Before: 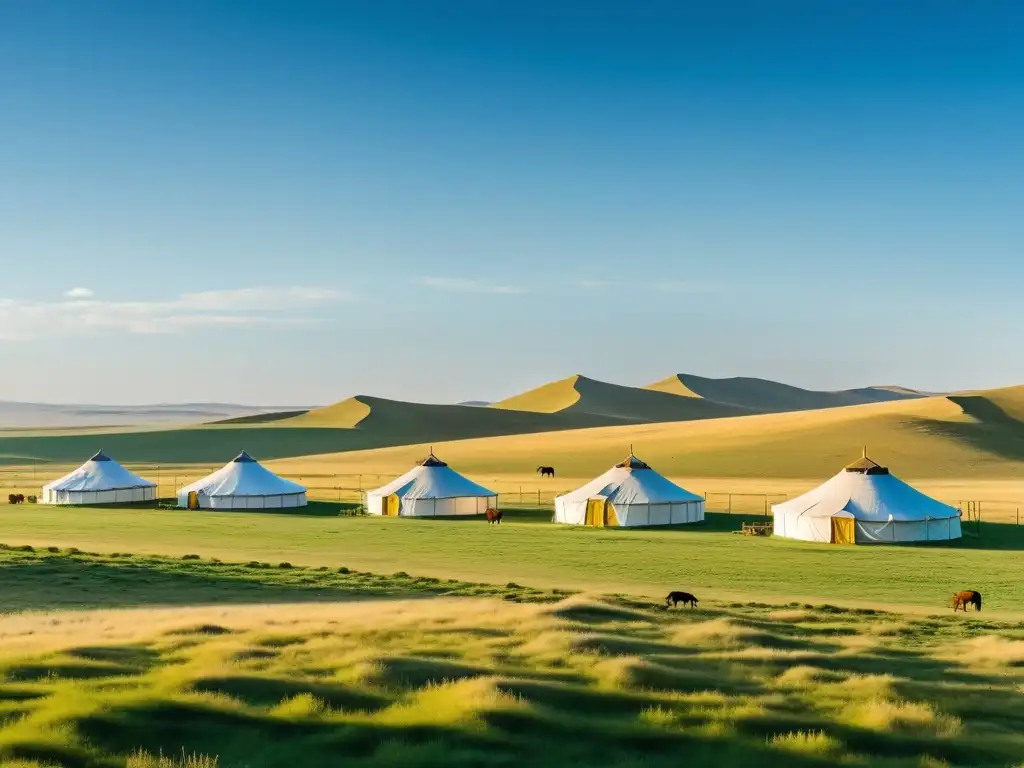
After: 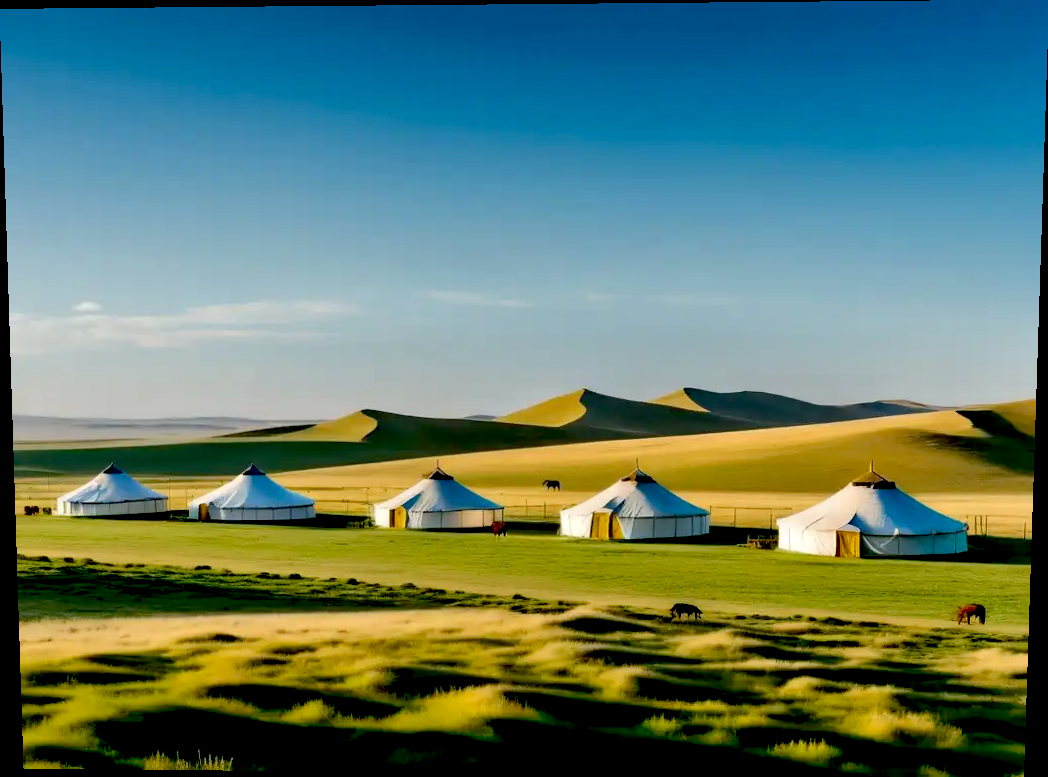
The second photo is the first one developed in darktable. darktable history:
exposure: black level correction 0.046, exposure -0.228 EV, compensate highlight preservation false
contrast equalizer: y [[0.514, 0.573, 0.581, 0.508, 0.5, 0.5], [0.5 ×6], [0.5 ×6], [0 ×6], [0 ×6]]
rotate and perspective: lens shift (vertical) 0.048, lens shift (horizontal) -0.024, automatic cropping off
